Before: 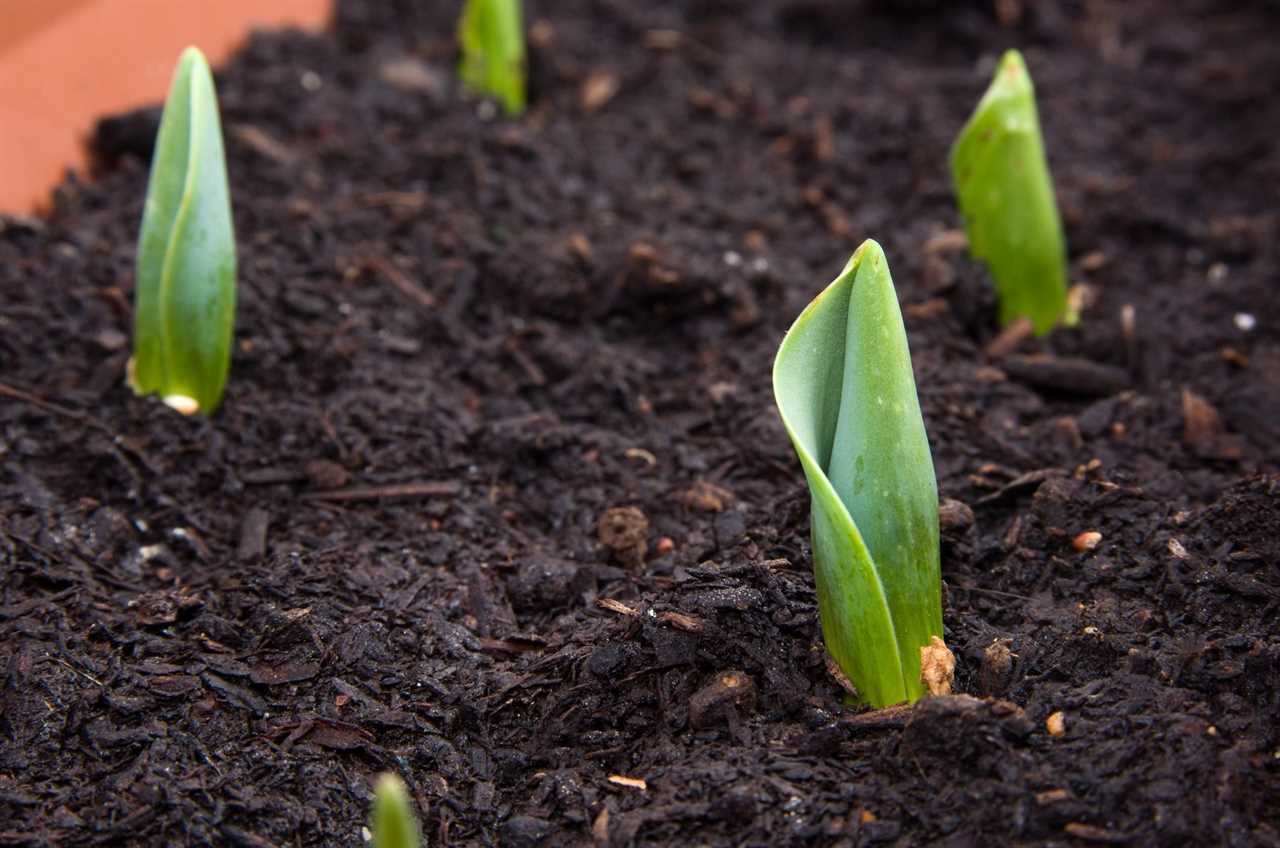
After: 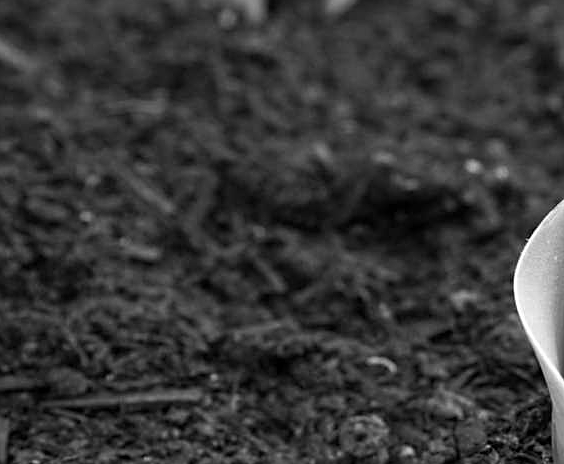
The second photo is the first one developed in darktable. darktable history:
crop: left 20.248%, top 10.86%, right 35.675%, bottom 34.321%
sharpen: on, module defaults
monochrome: on, module defaults
exposure: black level correction 0.001, compensate highlight preservation false
rotate and perspective: automatic cropping off
